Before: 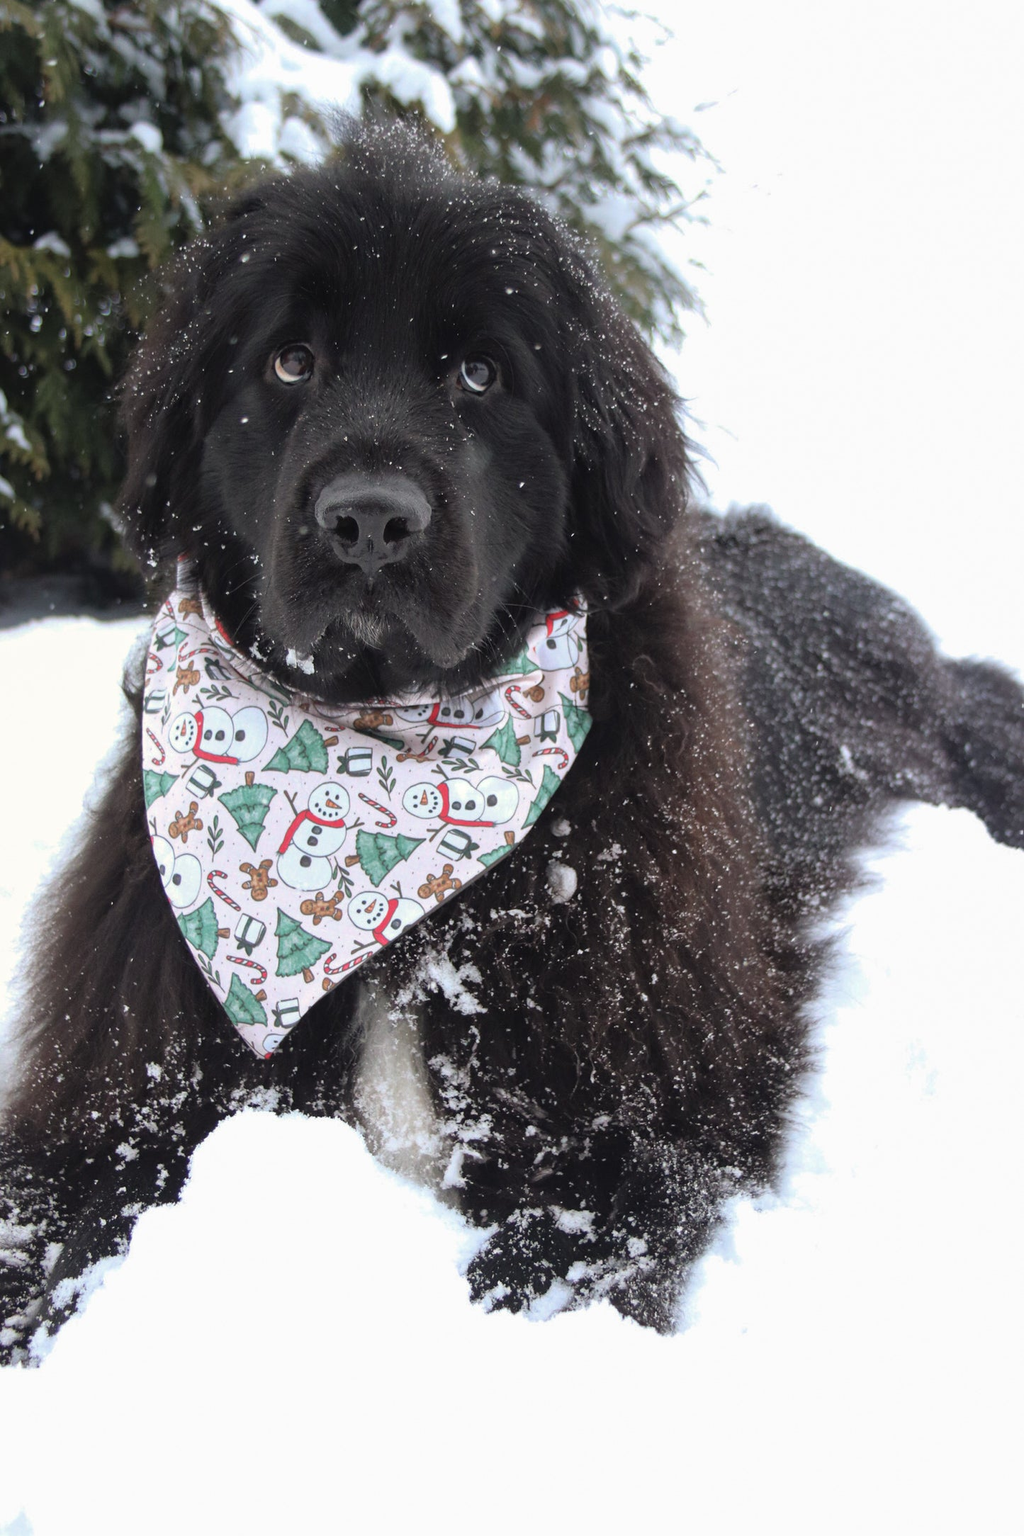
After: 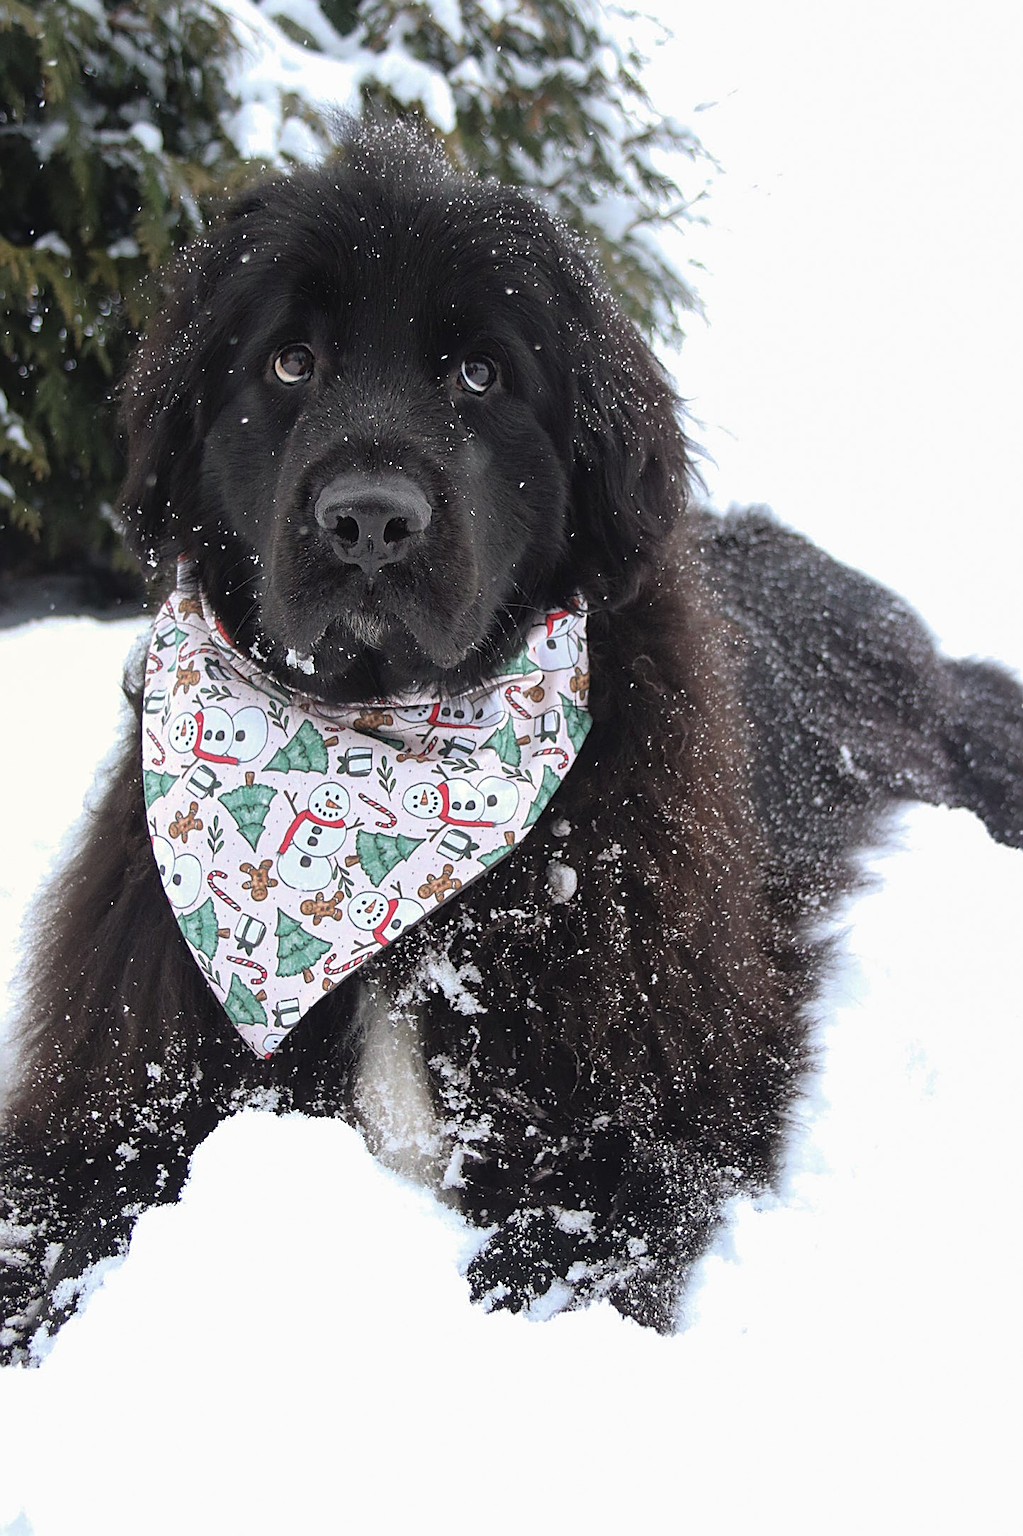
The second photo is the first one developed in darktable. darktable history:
sharpen: amount 0.893
